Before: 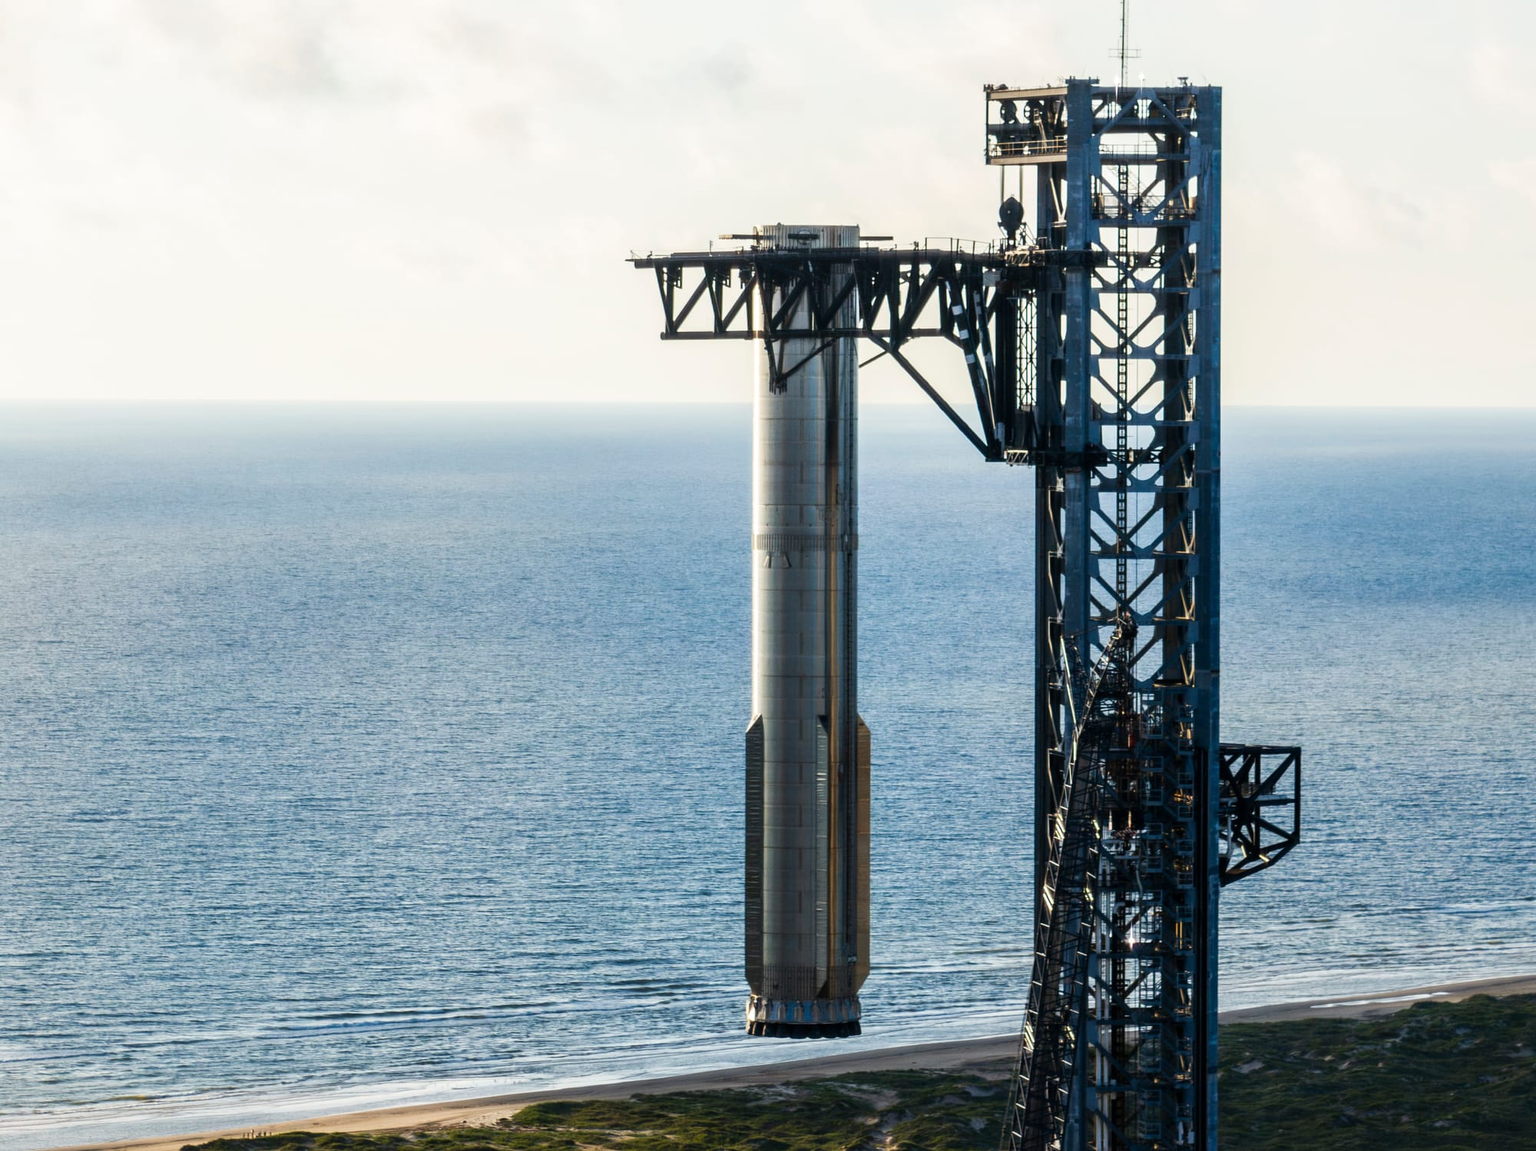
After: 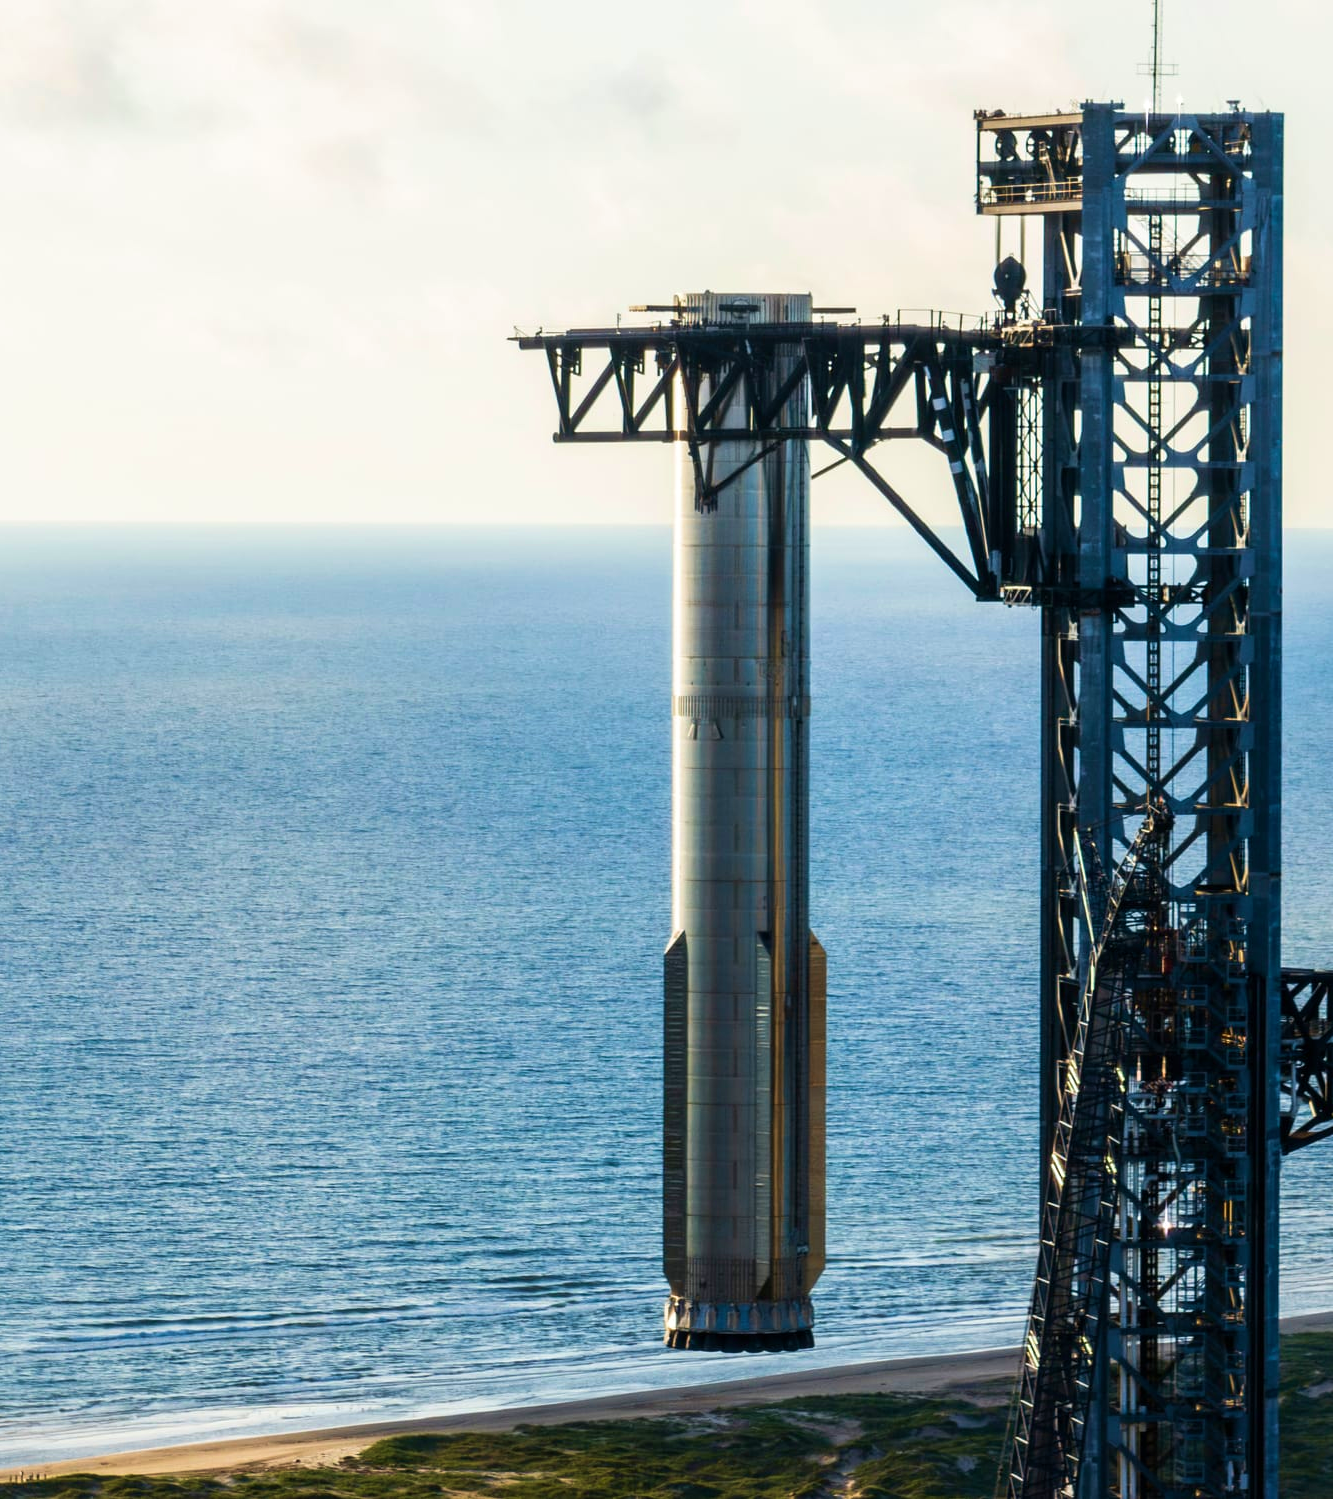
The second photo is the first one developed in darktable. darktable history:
velvia: strength 44.61%
crop and rotate: left 15.355%, right 17.97%
